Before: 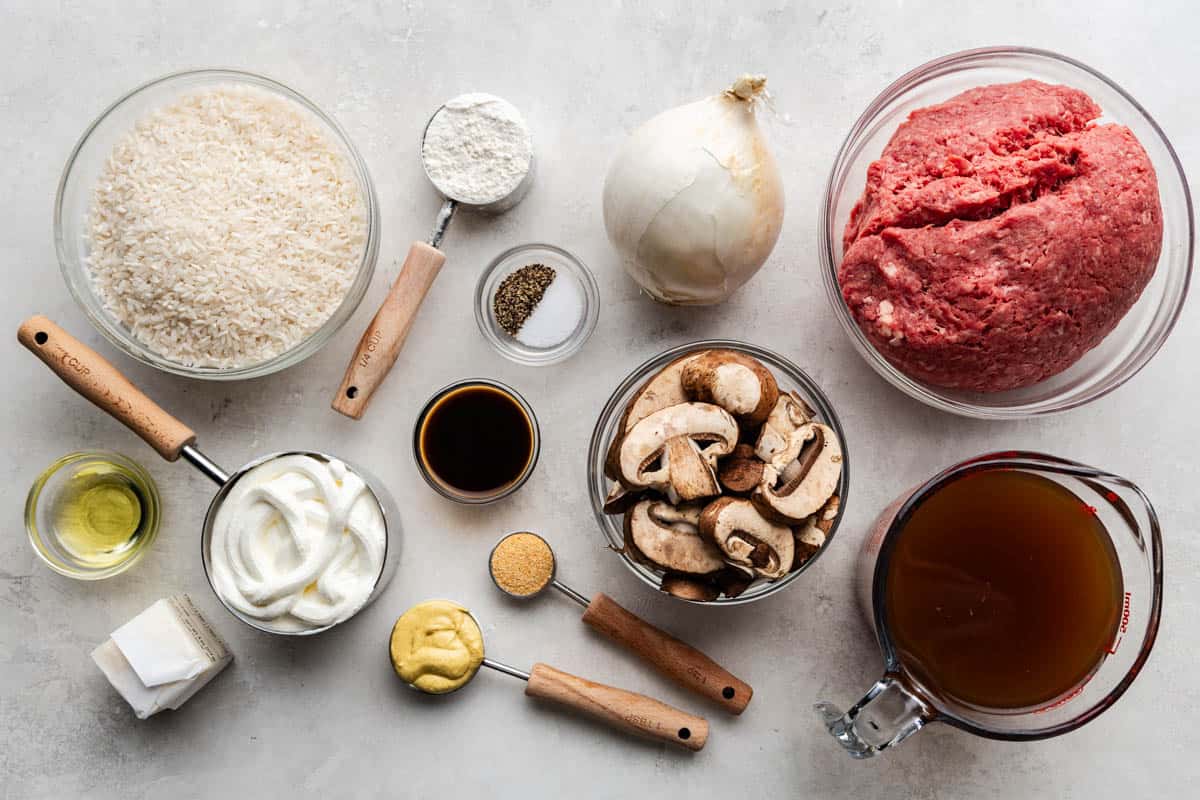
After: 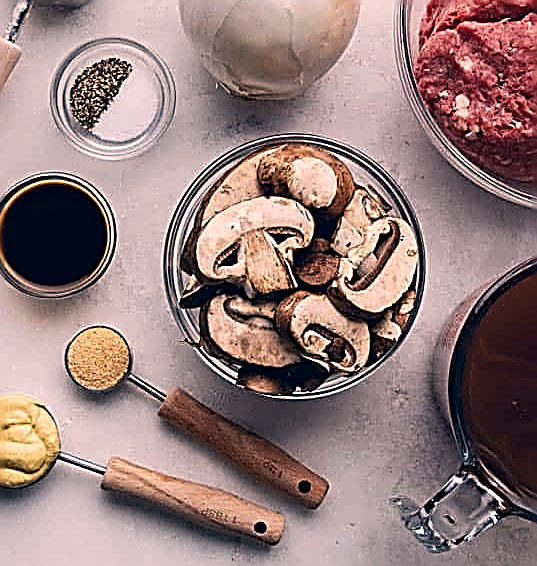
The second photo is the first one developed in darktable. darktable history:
sharpen: amount 1.999
color correction: highlights a* 13.83, highlights b* 5.75, shadows a* -5.7, shadows b* -15.19, saturation 0.848
crop: left 35.406%, top 25.787%, right 19.827%, bottom 3.363%
